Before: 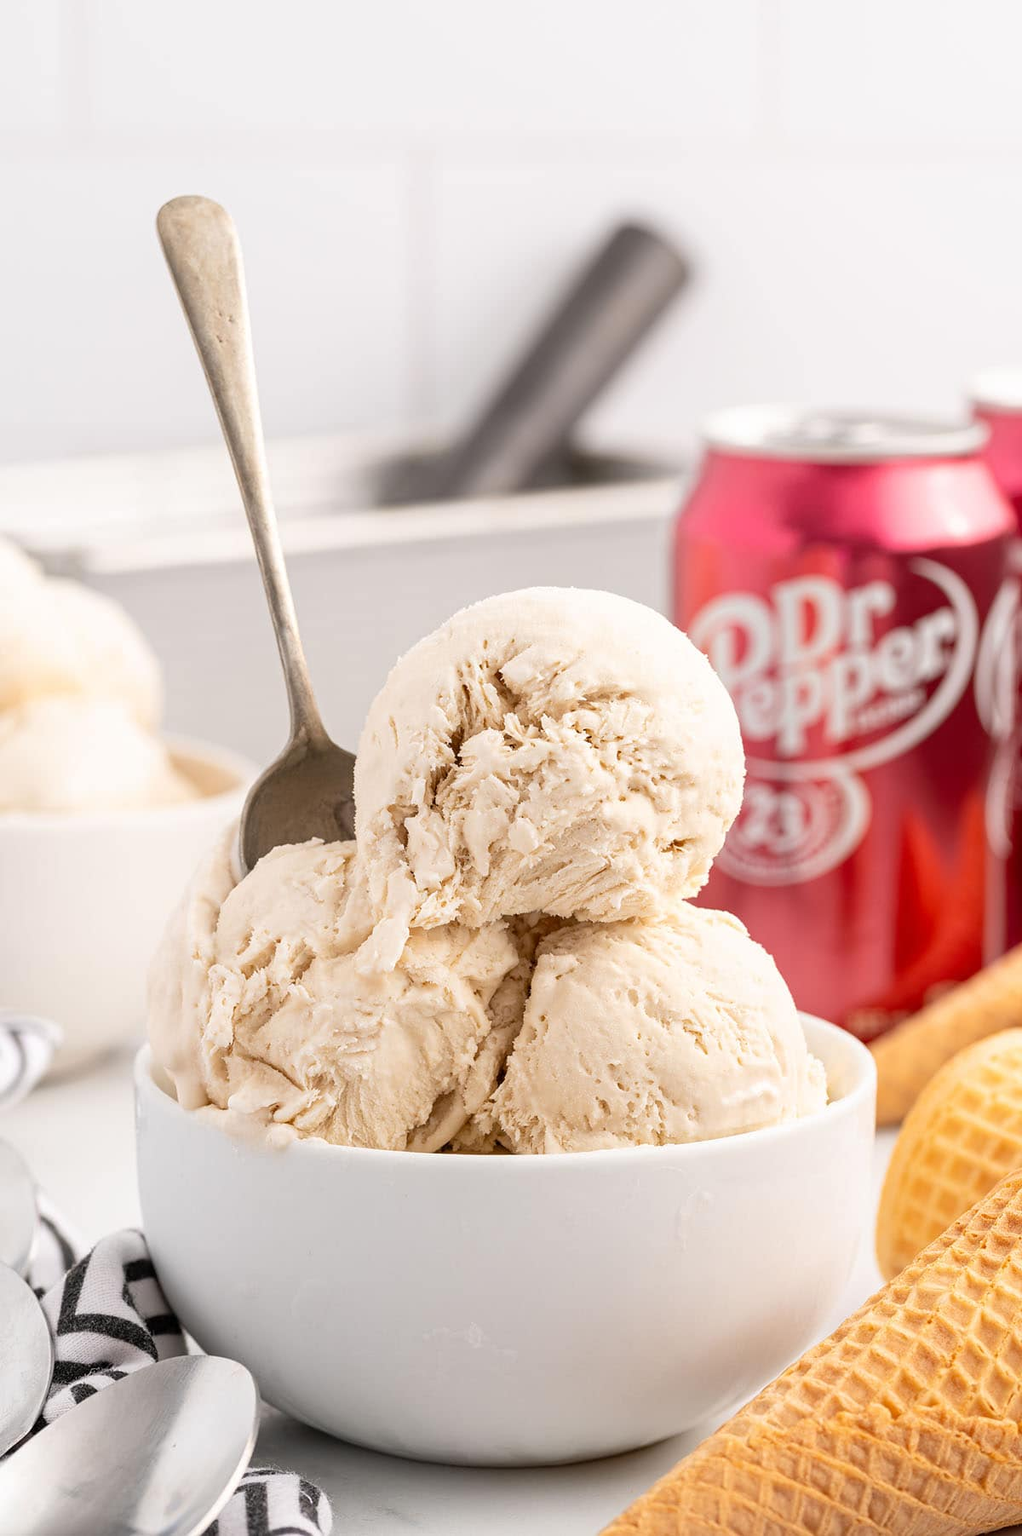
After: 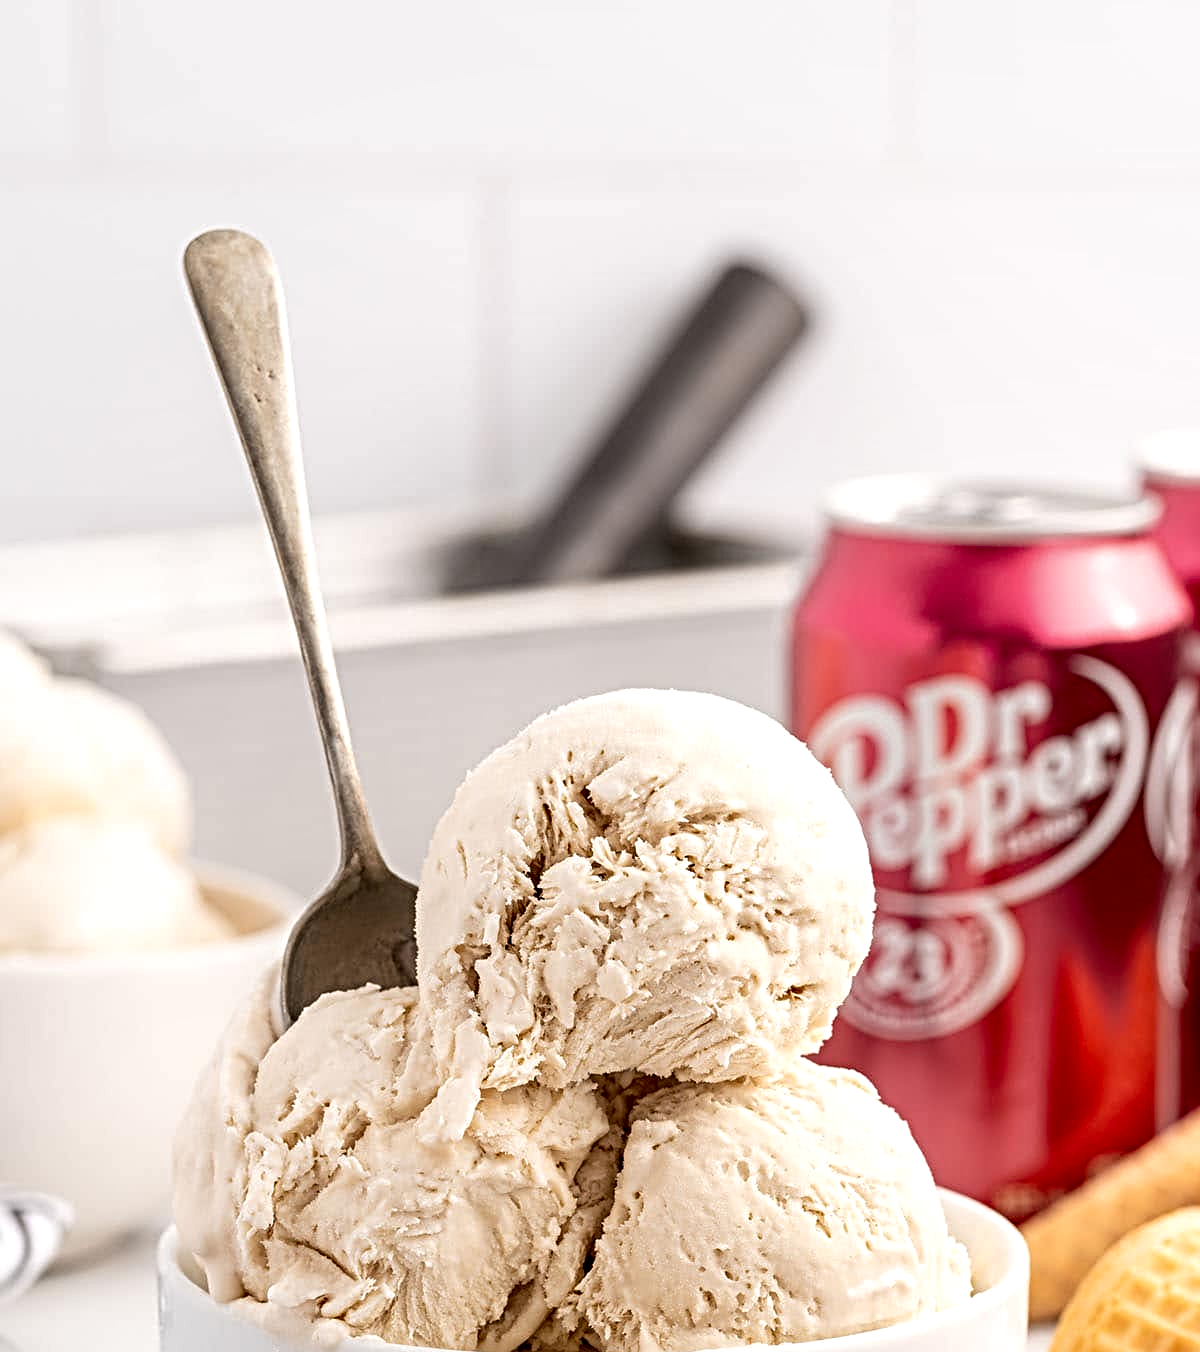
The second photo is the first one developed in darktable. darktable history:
crop: bottom 24.967%
sharpen: radius 4.883
local contrast: detail 135%, midtone range 0.75
